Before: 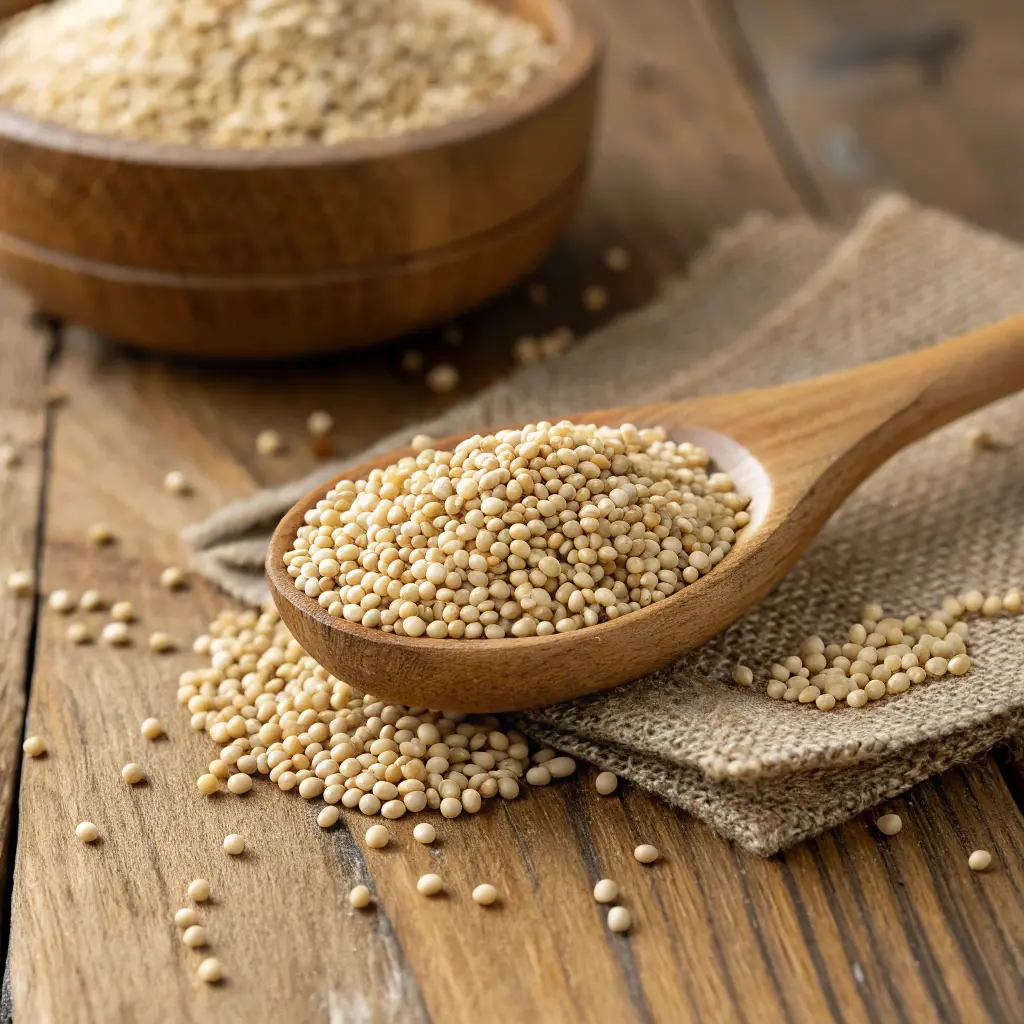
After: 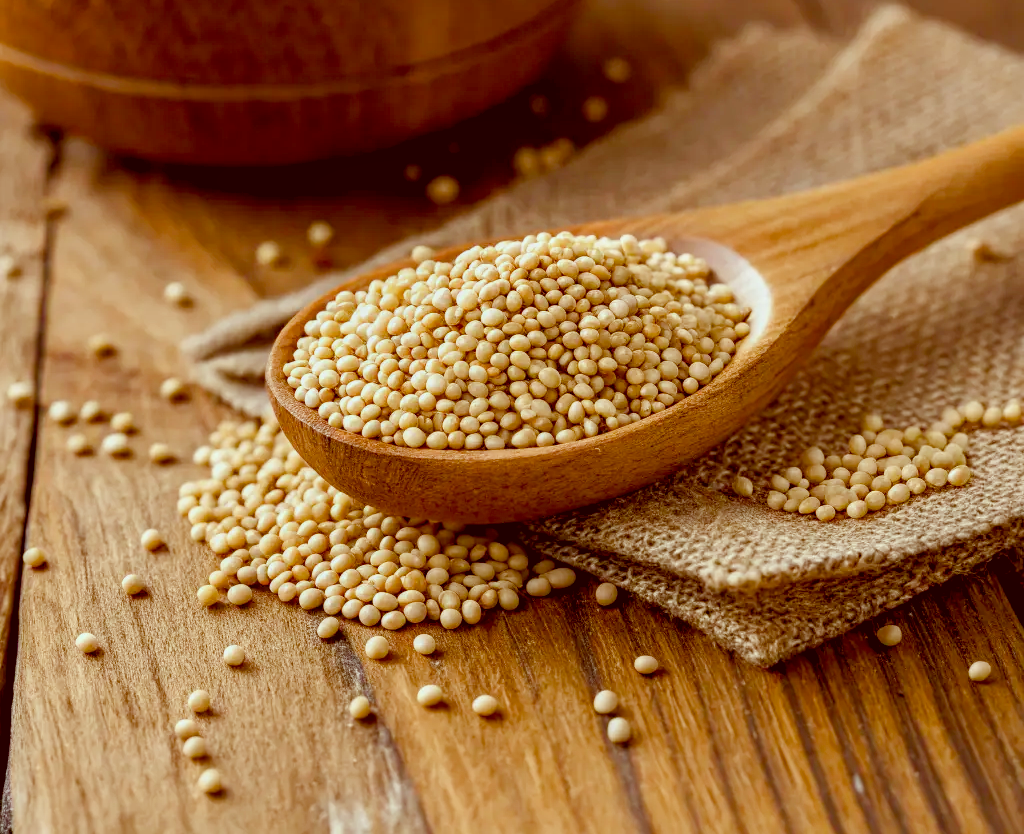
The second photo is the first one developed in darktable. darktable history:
contrast brightness saturation: saturation -0.05
local contrast: on, module defaults
color correction: highlights a* -7.23, highlights b* -0.161, shadows a* 20.08, shadows b* 11.73
color balance rgb: global offset › luminance -0.5%, perceptual saturation grading › highlights -17.77%, perceptual saturation grading › mid-tones 33.1%, perceptual saturation grading › shadows 50.52%, perceptual brilliance grading › highlights 10.8%, perceptual brilliance grading › shadows -10.8%, global vibrance 24.22%, contrast -25%
crop and rotate: top 18.507%
exposure: black level correction 0.001, compensate highlight preservation false
